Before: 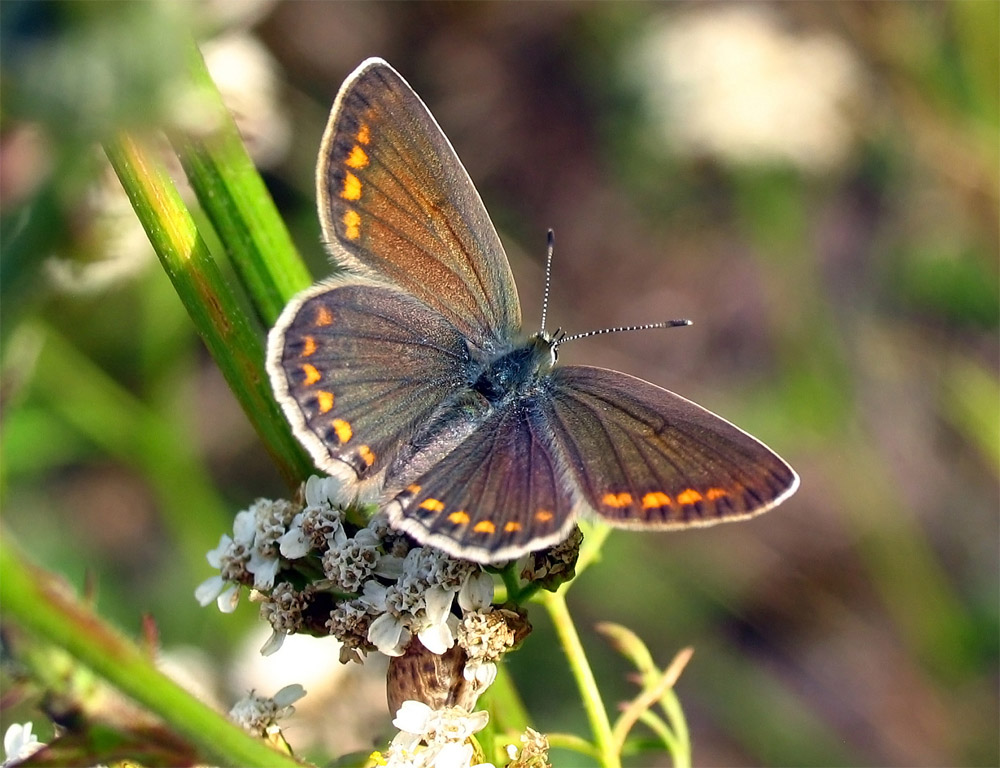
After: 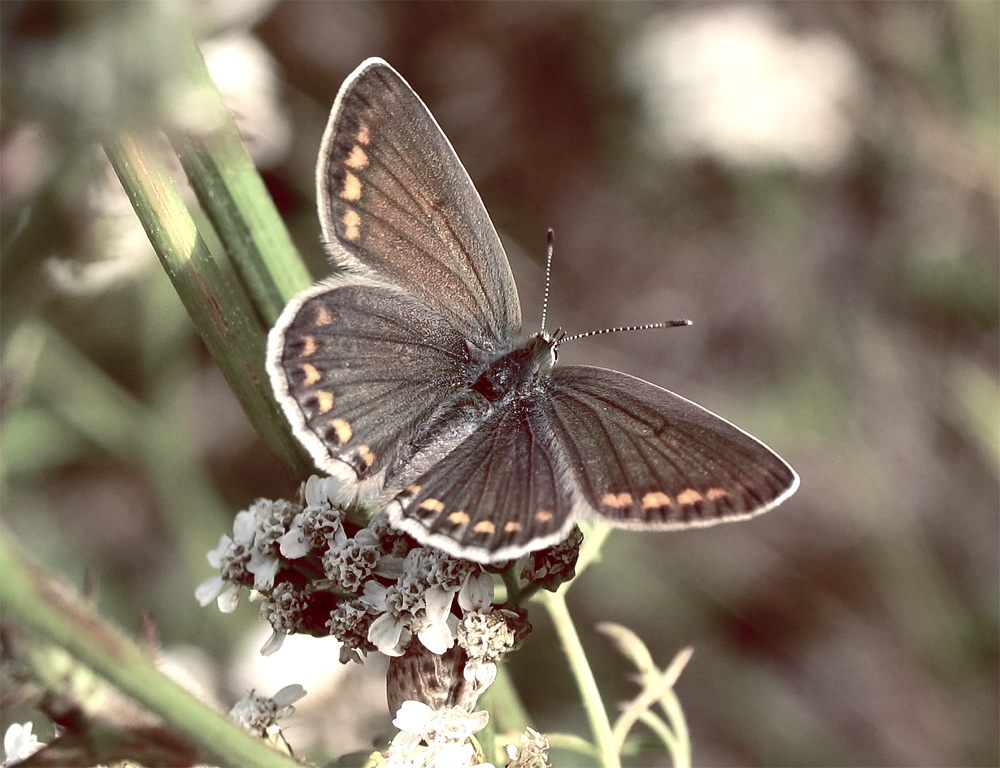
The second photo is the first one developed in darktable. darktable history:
color balance rgb: shadows lift › luminance 1%, shadows lift › chroma 0.2%, shadows lift › hue 20°, power › luminance 1%, power › chroma 0.4%, power › hue 34°, highlights gain › luminance 0.8%, highlights gain › chroma 0.4%, highlights gain › hue 44°, global offset › chroma 0.4%, global offset › hue 34°, white fulcrum 0.08 EV, linear chroma grading › shadows -7%, linear chroma grading › highlights -7%, linear chroma grading › global chroma -10%, linear chroma grading › mid-tones -8%, perceptual saturation grading › global saturation -28%, perceptual saturation grading › highlights -20%, perceptual saturation grading › mid-tones -24%, perceptual saturation grading › shadows -24%, perceptual brilliance grading › global brilliance -1%, perceptual brilliance grading › highlights -1%, perceptual brilliance grading › mid-tones -1%, perceptual brilliance grading › shadows -1%, global vibrance -17%, contrast -6%
tone equalizer: -8 EV -0.417 EV, -7 EV -0.389 EV, -6 EV -0.333 EV, -5 EV -0.222 EV, -3 EV 0.222 EV, -2 EV 0.333 EV, -1 EV 0.389 EV, +0 EV 0.417 EV, edges refinement/feathering 500, mask exposure compensation -1.57 EV, preserve details no
shadows and highlights: shadows 35, highlights -35, soften with gaussian
